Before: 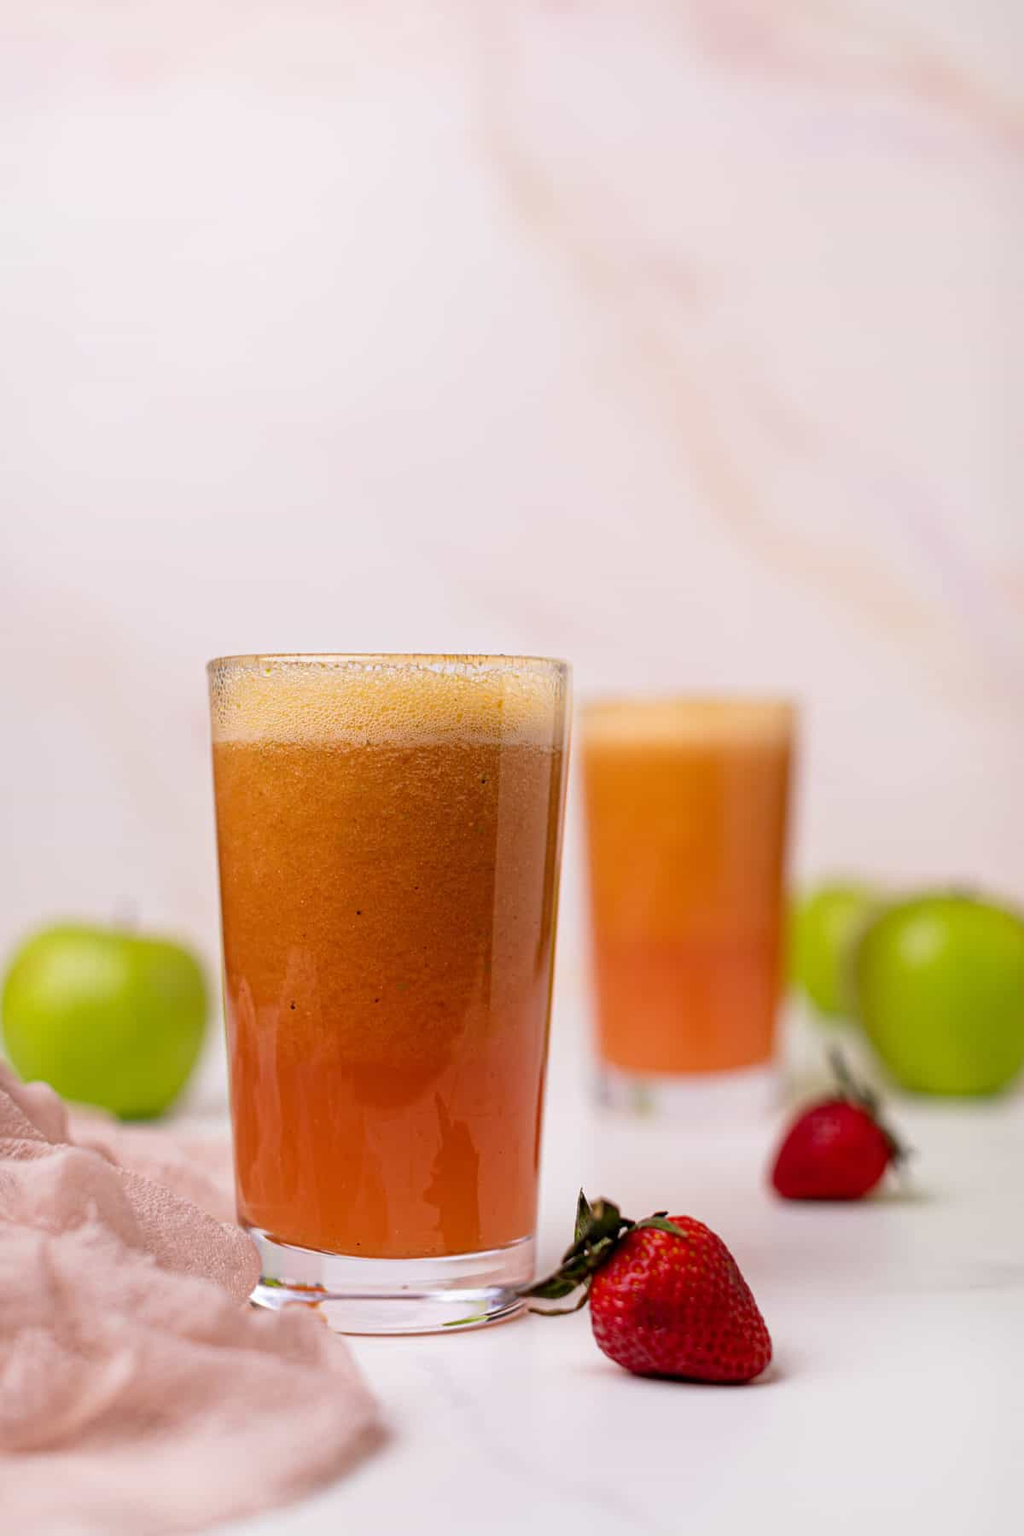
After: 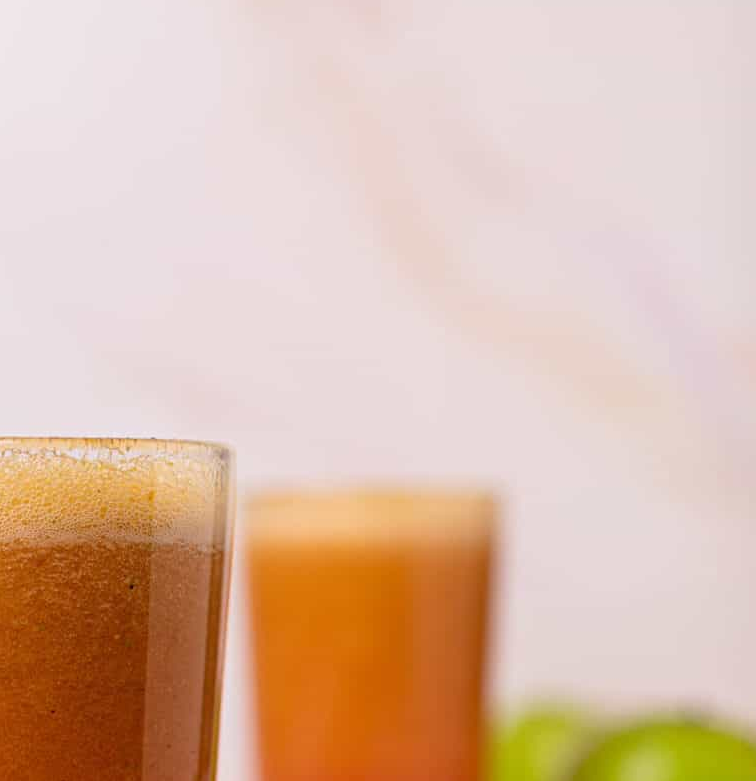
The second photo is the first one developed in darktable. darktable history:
crop: left 36.261%, top 18.294%, right 0.67%, bottom 38.316%
